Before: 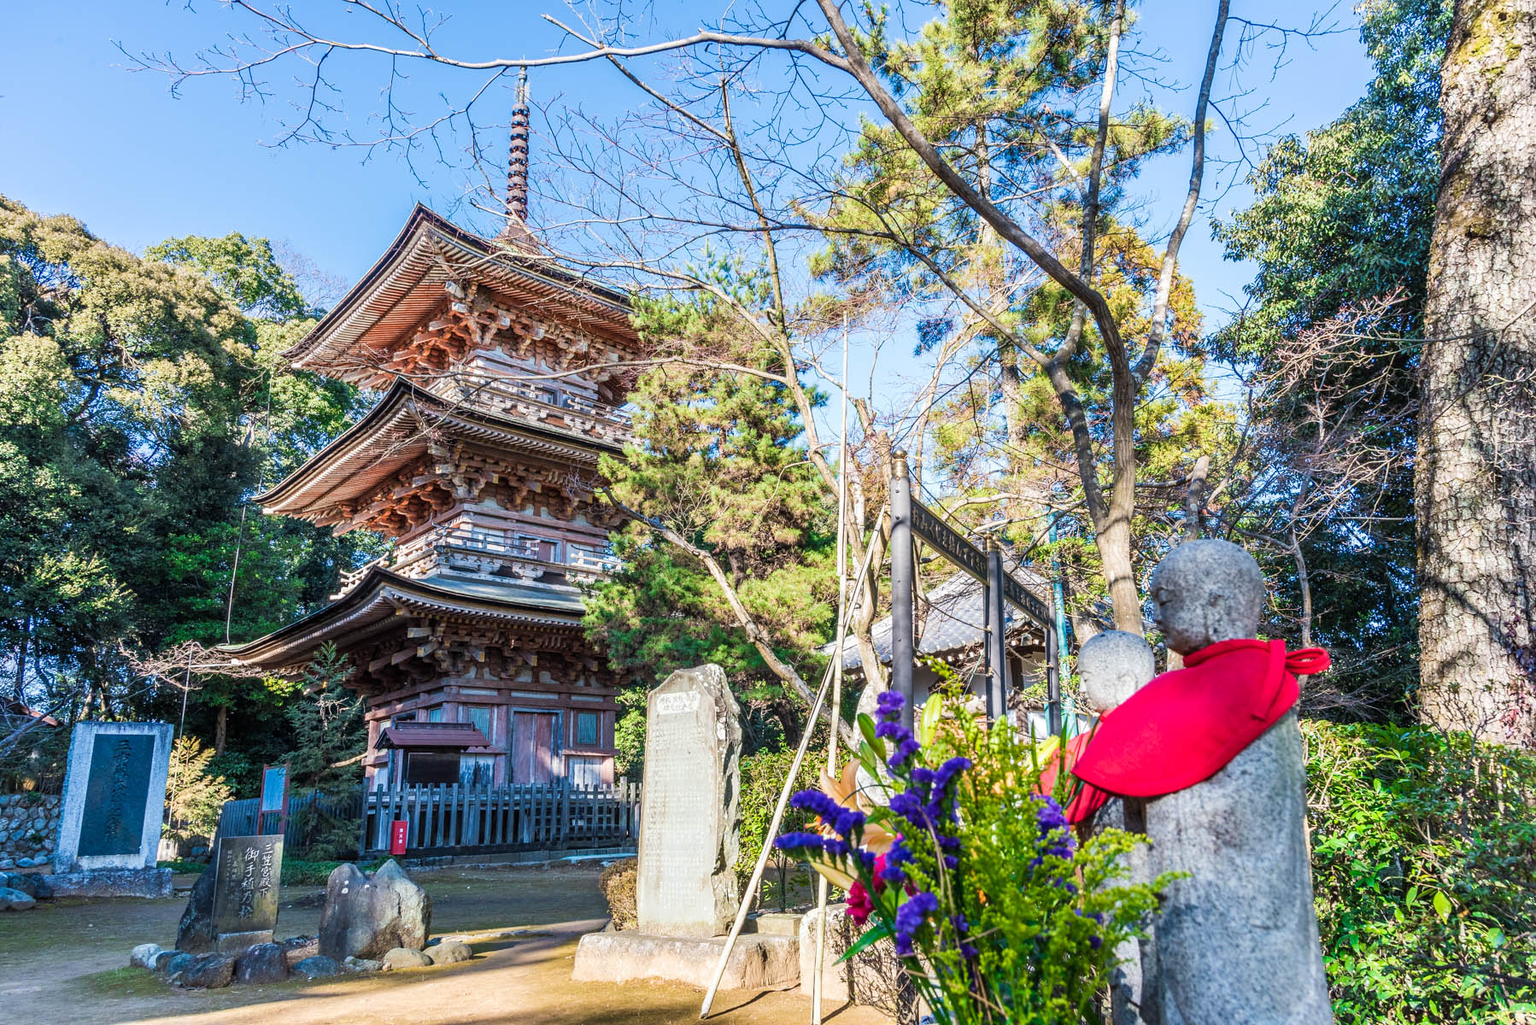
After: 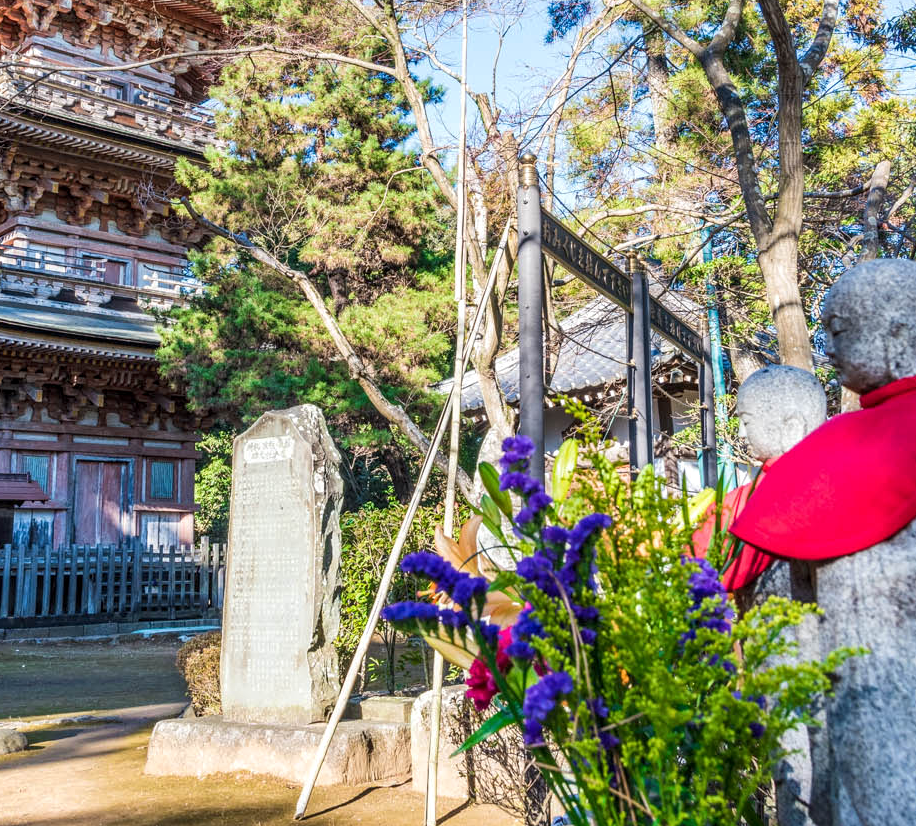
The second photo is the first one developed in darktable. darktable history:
crop and rotate: left 29.237%, top 31.152%, right 19.807%
local contrast: highlights 100%, shadows 100%, detail 120%, midtone range 0.2
